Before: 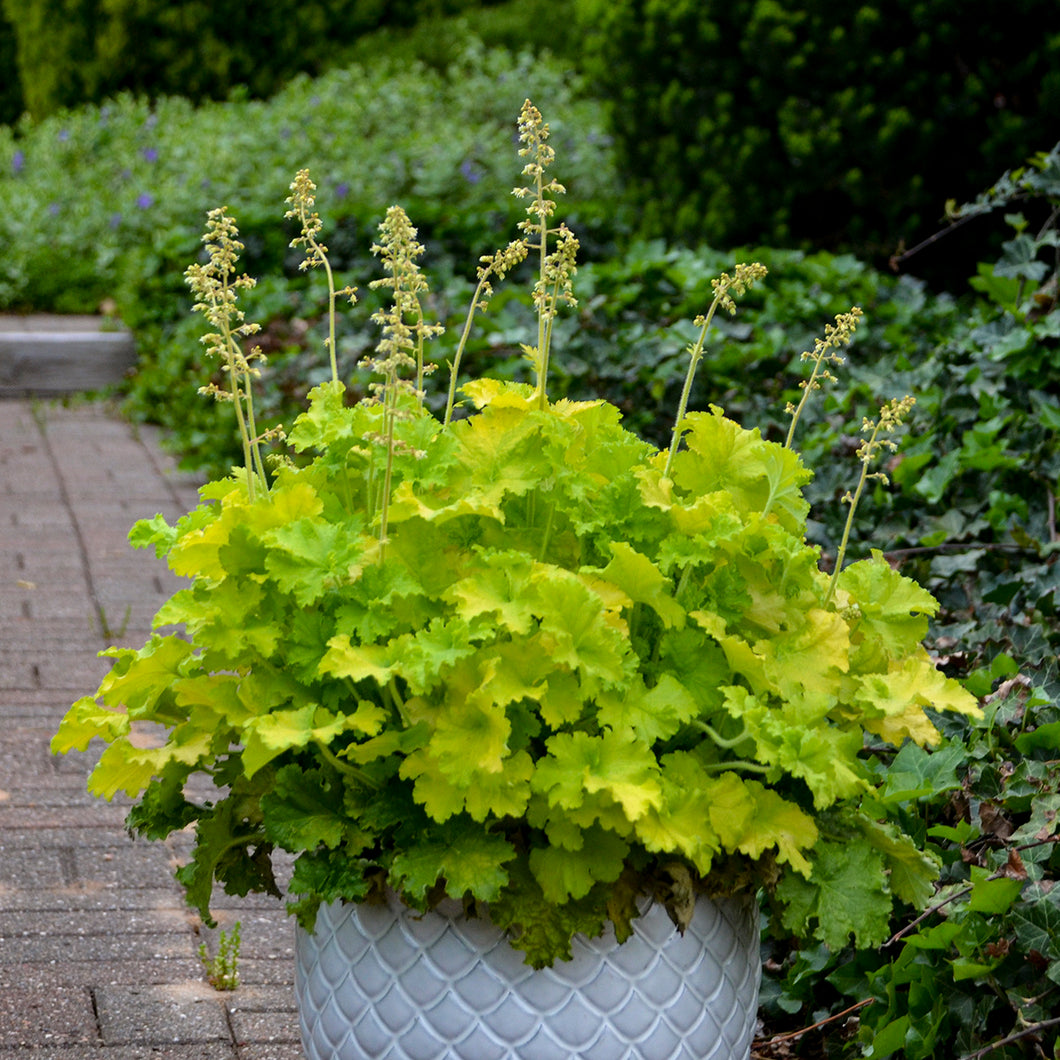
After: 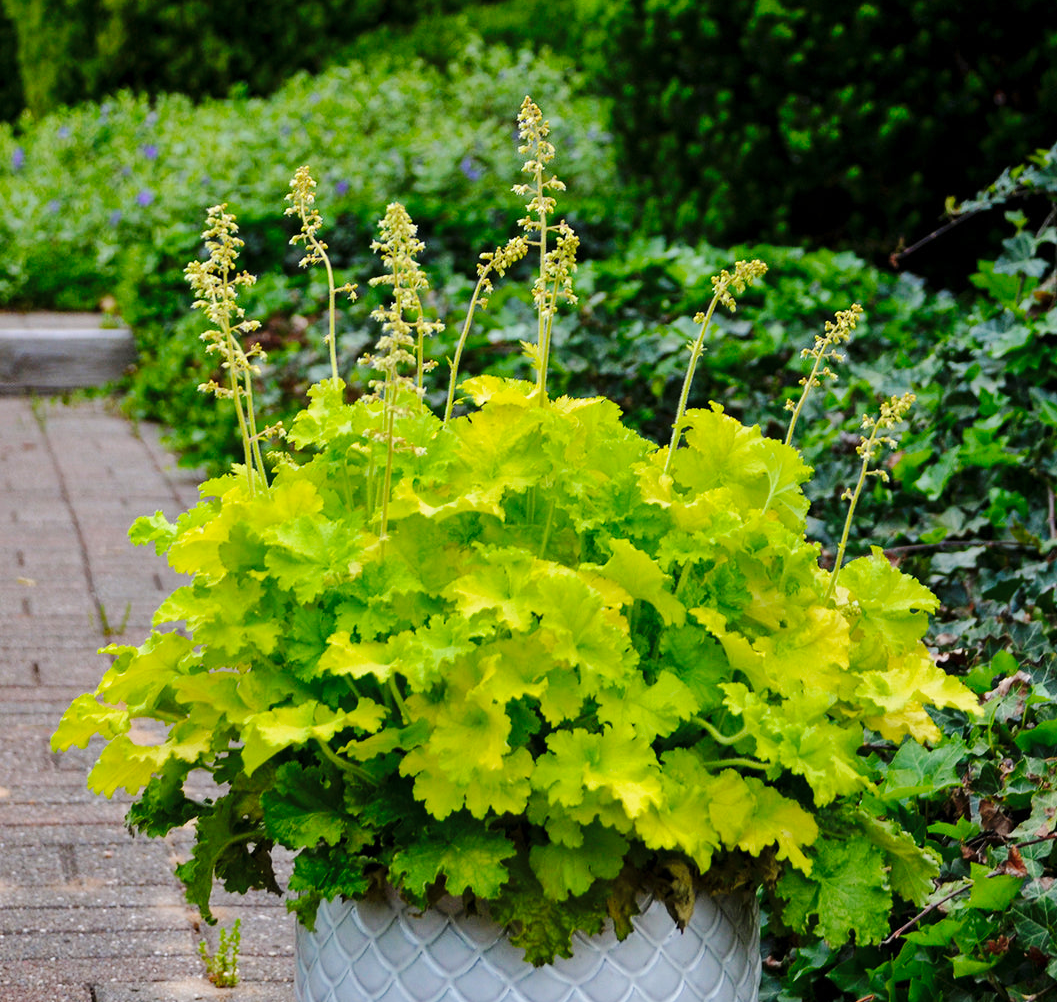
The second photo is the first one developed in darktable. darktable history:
shadows and highlights: on, module defaults
crop: top 0.313%, right 0.26%, bottom 5.106%
base curve: curves: ch0 [(0, 0) (0.036, 0.025) (0.121, 0.166) (0.206, 0.329) (0.605, 0.79) (1, 1)], preserve colors none
